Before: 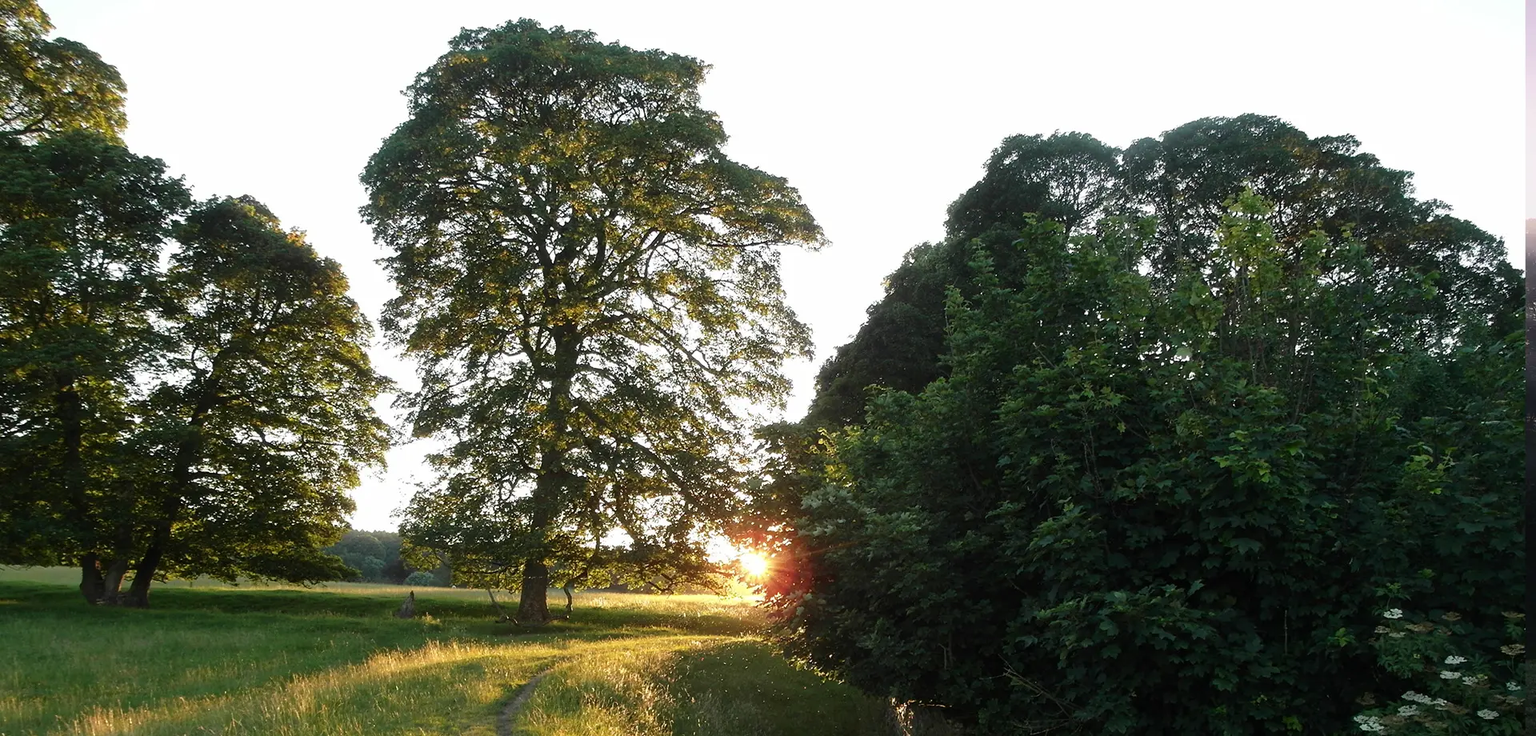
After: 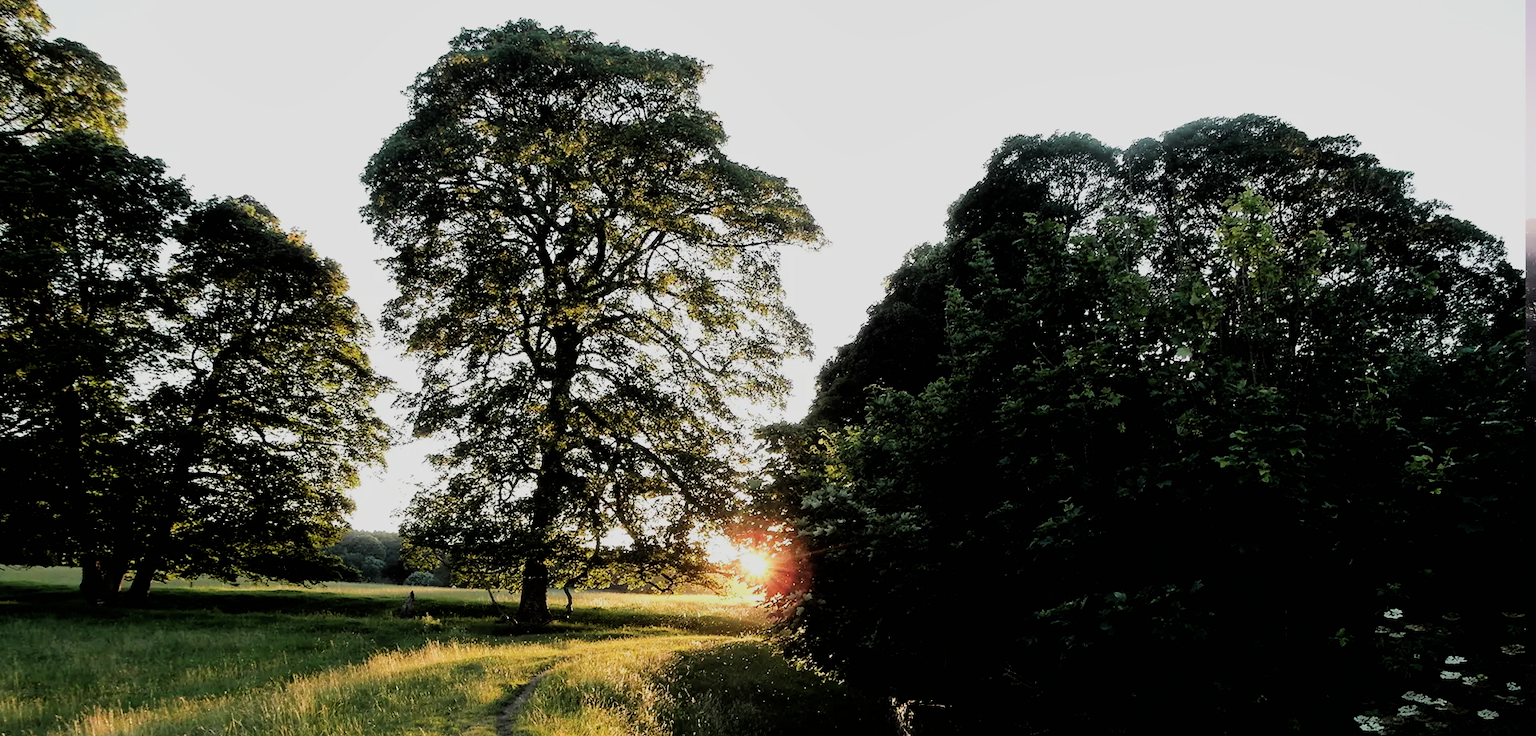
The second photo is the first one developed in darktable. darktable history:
filmic rgb: black relative exposure -4.14 EV, white relative exposure 5.1 EV, hardness 2.11, contrast 1.165
shadows and highlights: shadows 4.1, highlights -17.6, soften with gaussian
tone equalizer: -8 EV -0.417 EV, -7 EV -0.389 EV, -6 EV -0.333 EV, -5 EV -0.222 EV, -3 EV 0.222 EV, -2 EV 0.333 EV, -1 EV 0.389 EV, +0 EV 0.417 EV, edges refinement/feathering 500, mask exposure compensation -1.57 EV, preserve details no
